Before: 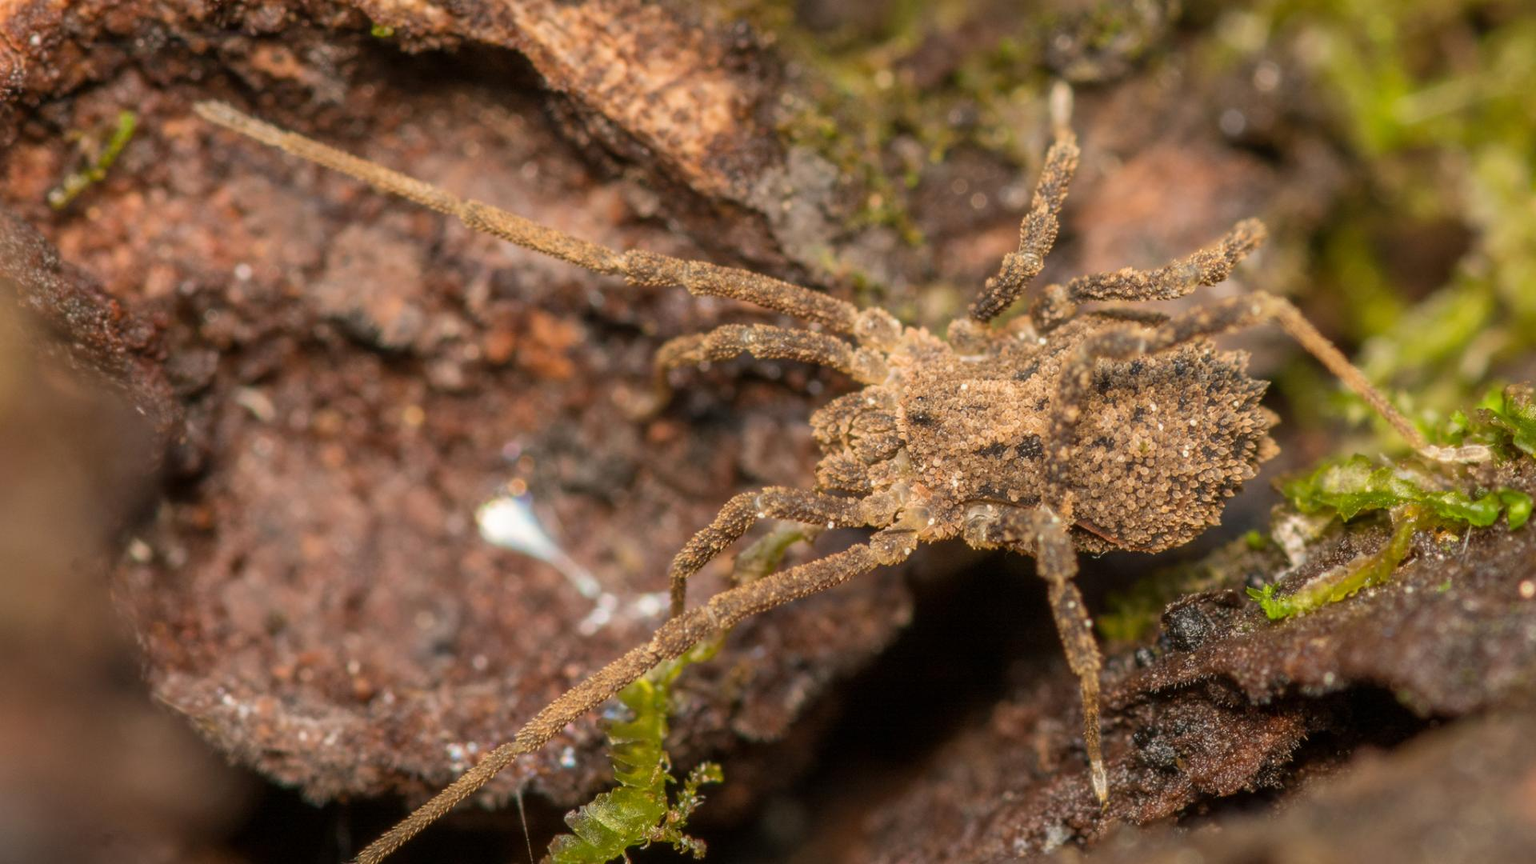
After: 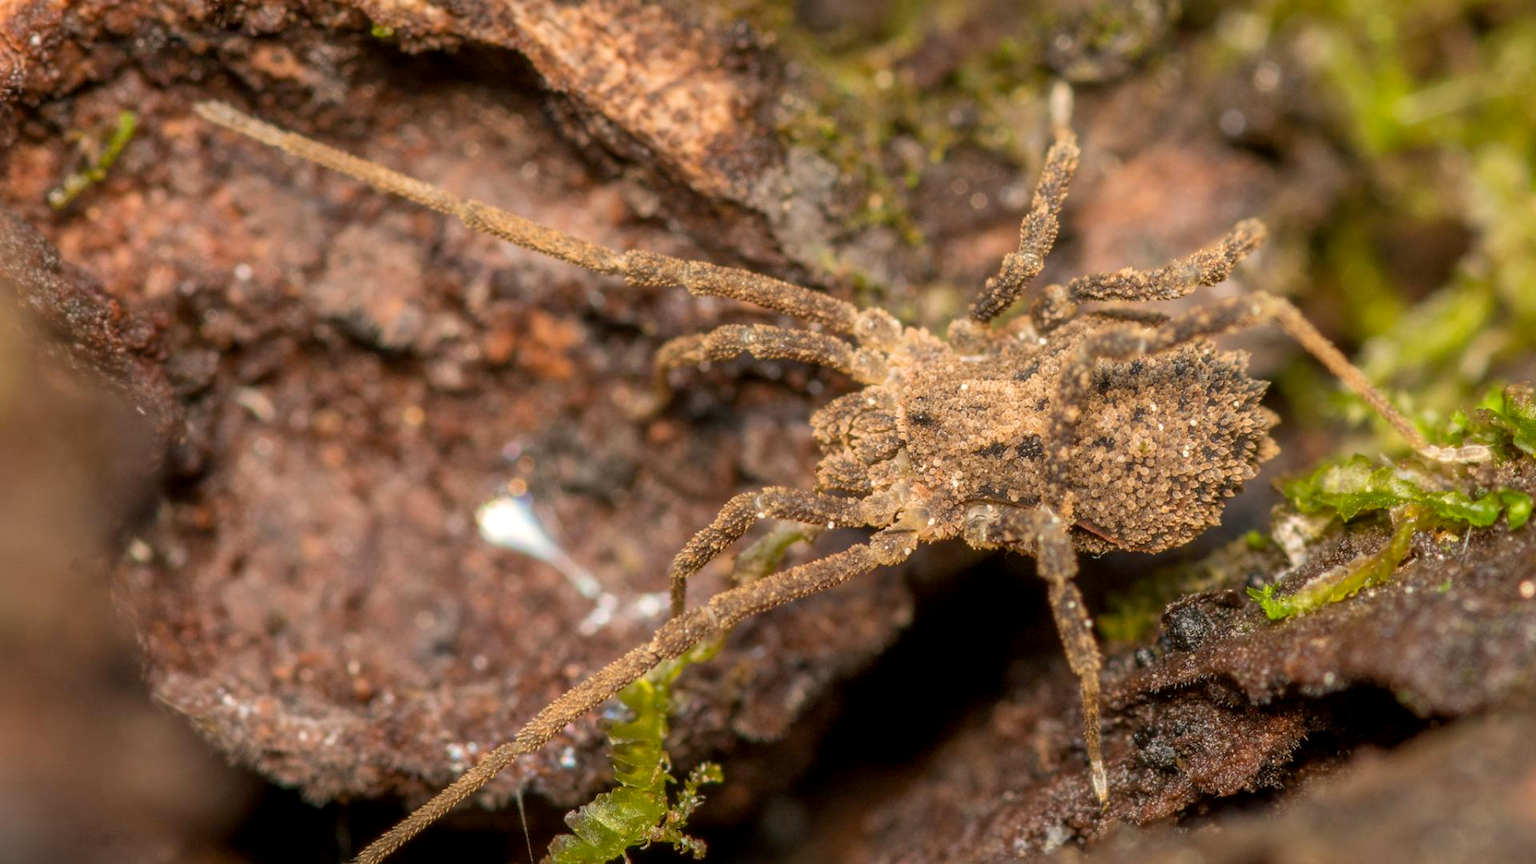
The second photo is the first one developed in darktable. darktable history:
exposure: black level correction 0.003, exposure 0.147 EV, compensate exposure bias true, compensate highlight preservation false
